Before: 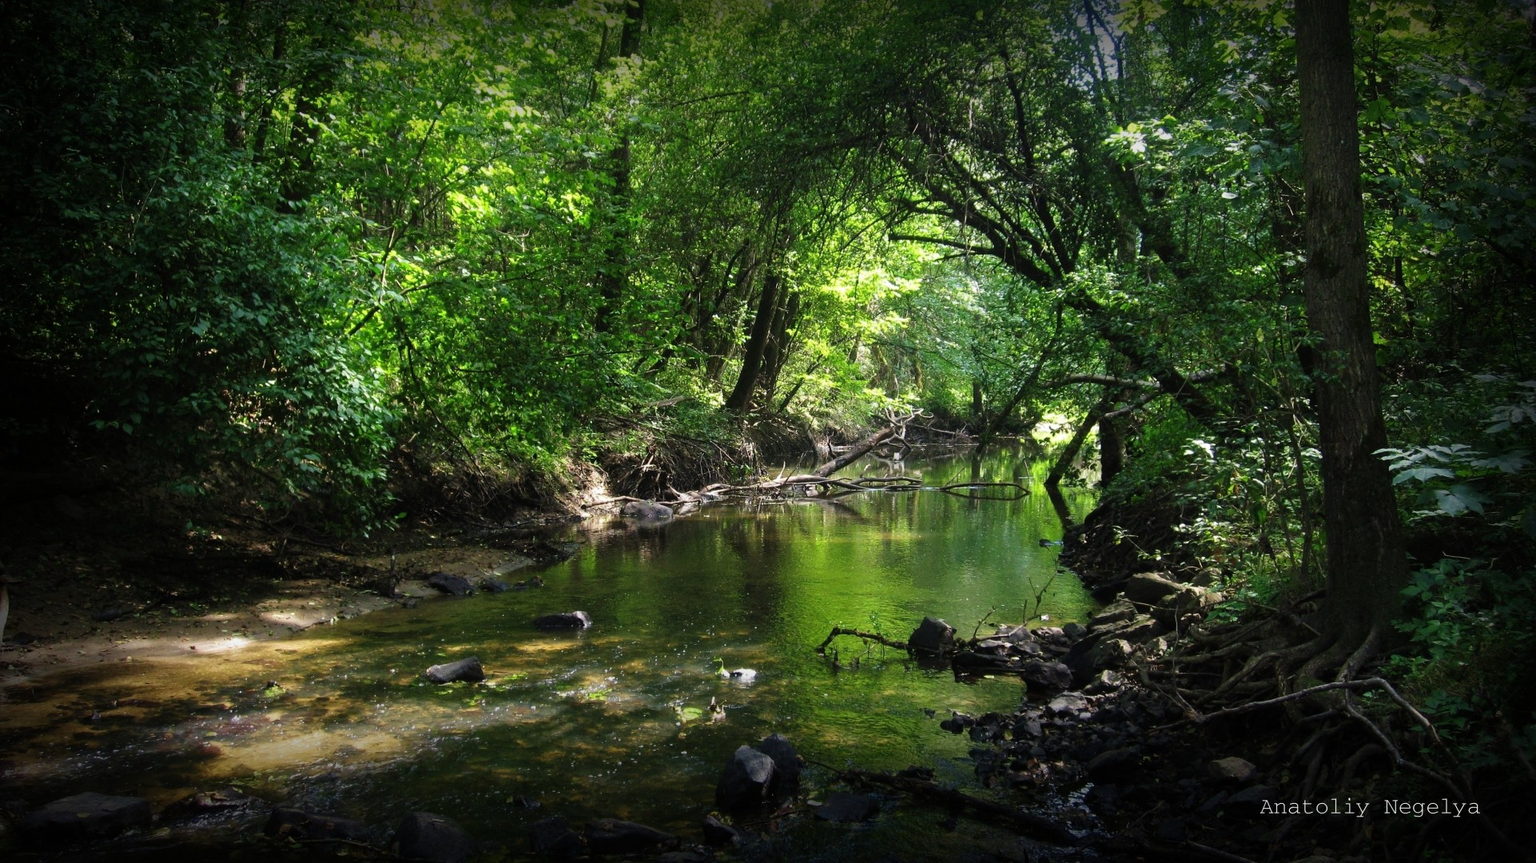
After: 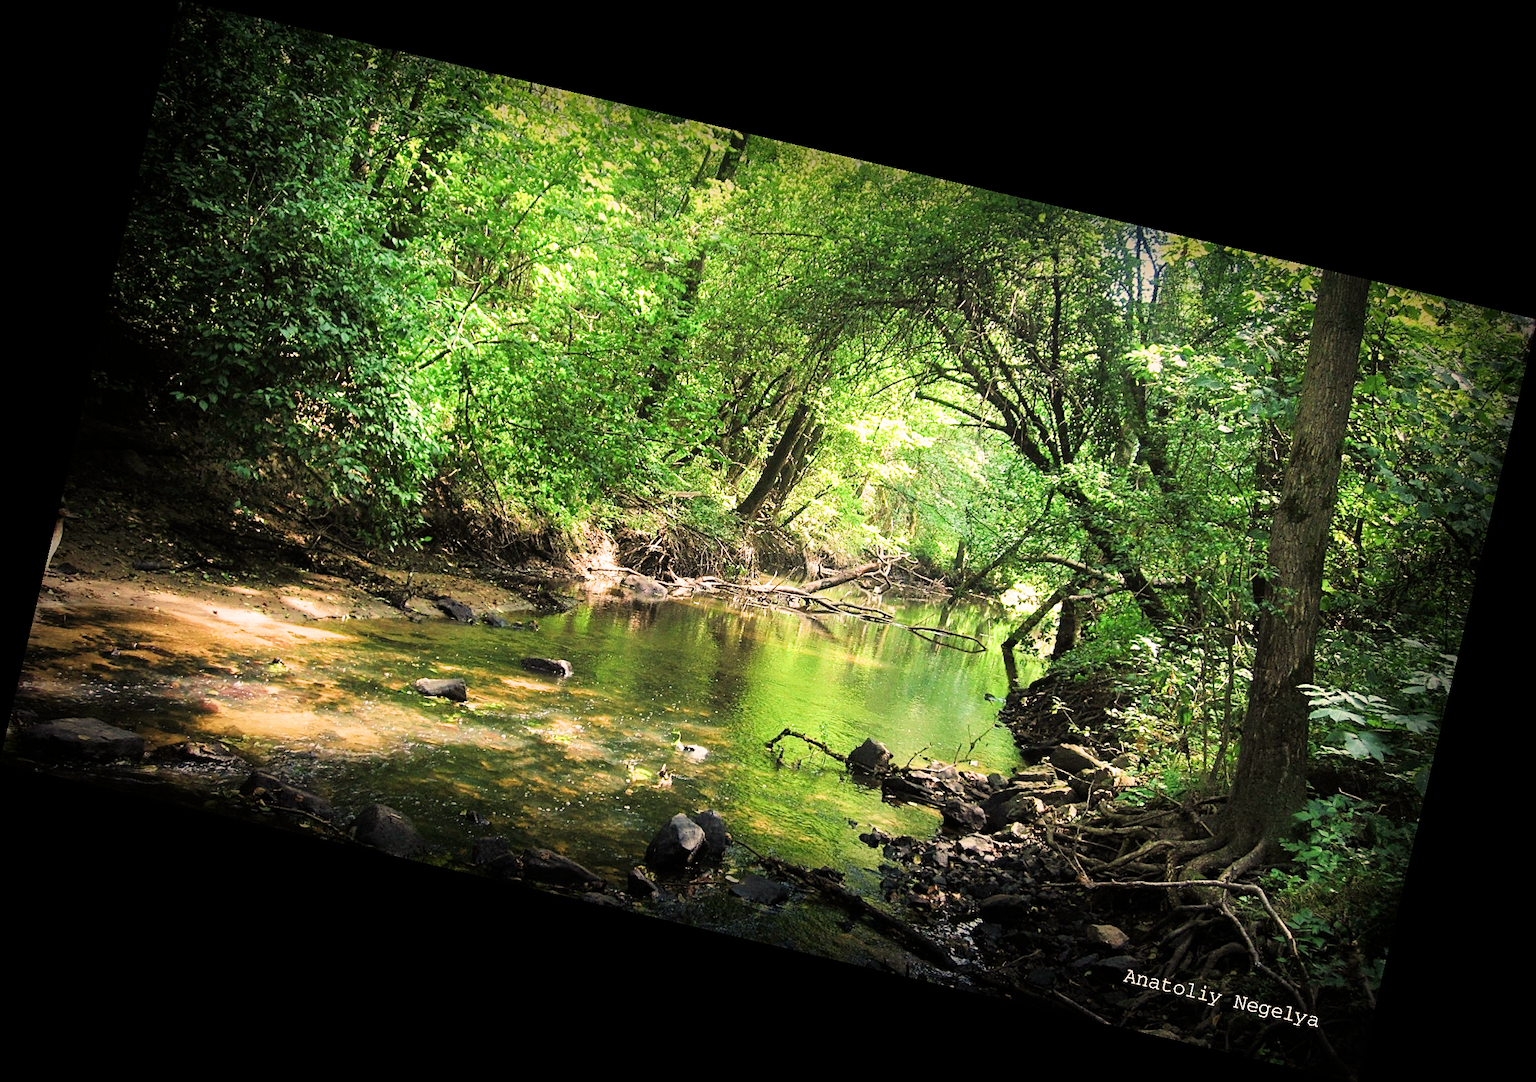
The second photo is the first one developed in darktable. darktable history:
exposure: exposure 2.04 EV, compensate highlight preservation false
white balance: red 1.138, green 0.996, blue 0.812
sharpen: radius 1.967
rotate and perspective: rotation 13.27°, automatic cropping off
filmic rgb: black relative exposure -7.65 EV, white relative exposure 4.56 EV, hardness 3.61
